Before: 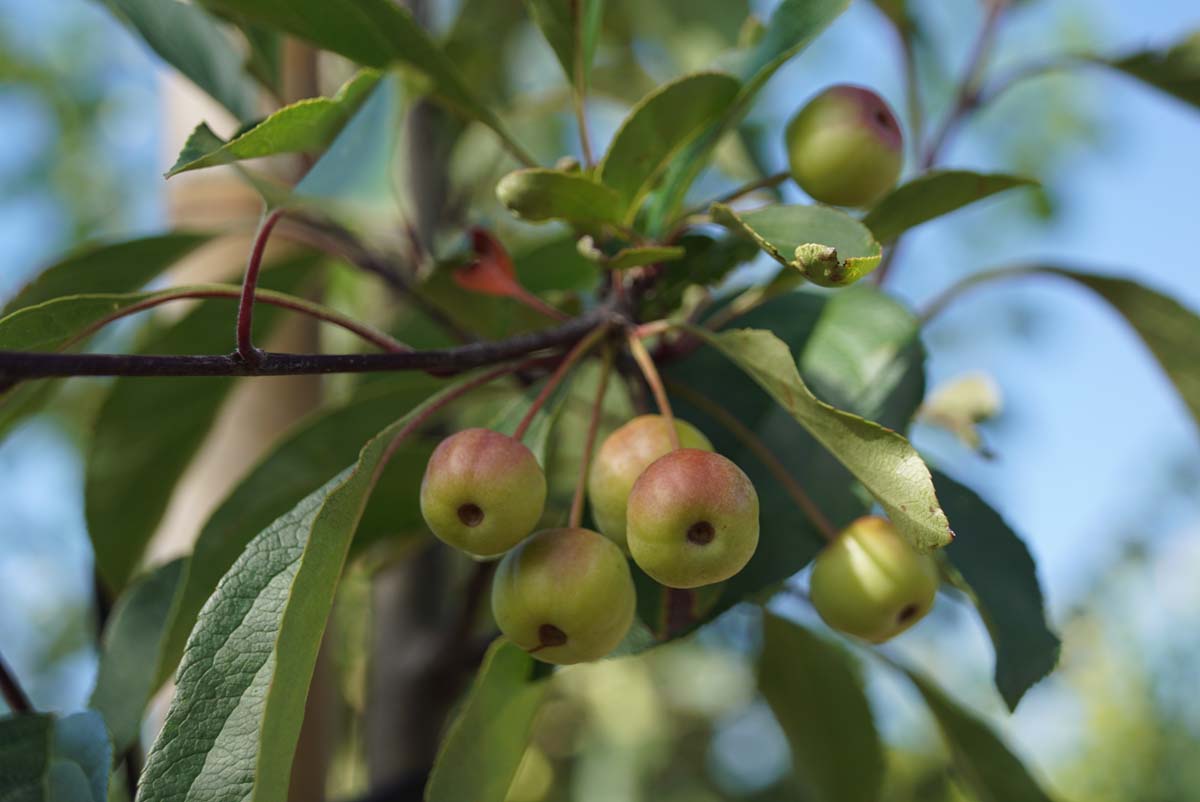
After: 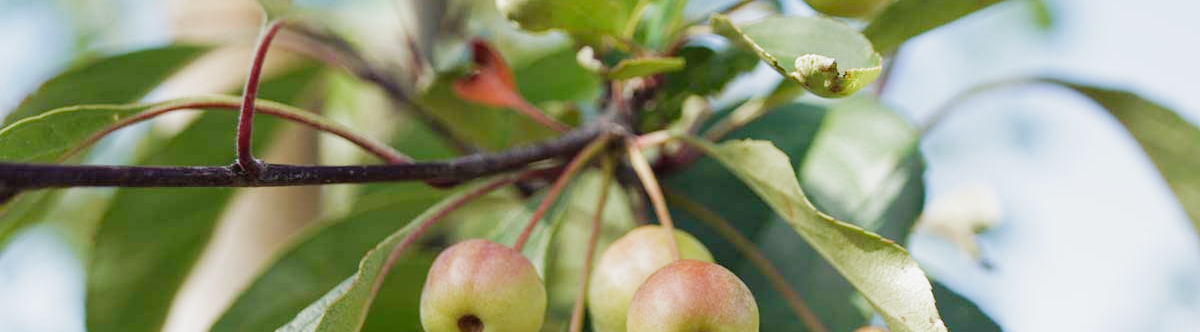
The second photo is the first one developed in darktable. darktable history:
filmic rgb: black relative exposure -7.65 EV, white relative exposure 4.56 EV, threshold 2.98 EV, hardness 3.61, preserve chrominance no, color science v3 (2019), use custom middle-gray values true, enable highlight reconstruction true
crop and rotate: top 23.639%, bottom 34.873%
exposure: black level correction 0, exposure 1.453 EV, compensate highlight preservation false
